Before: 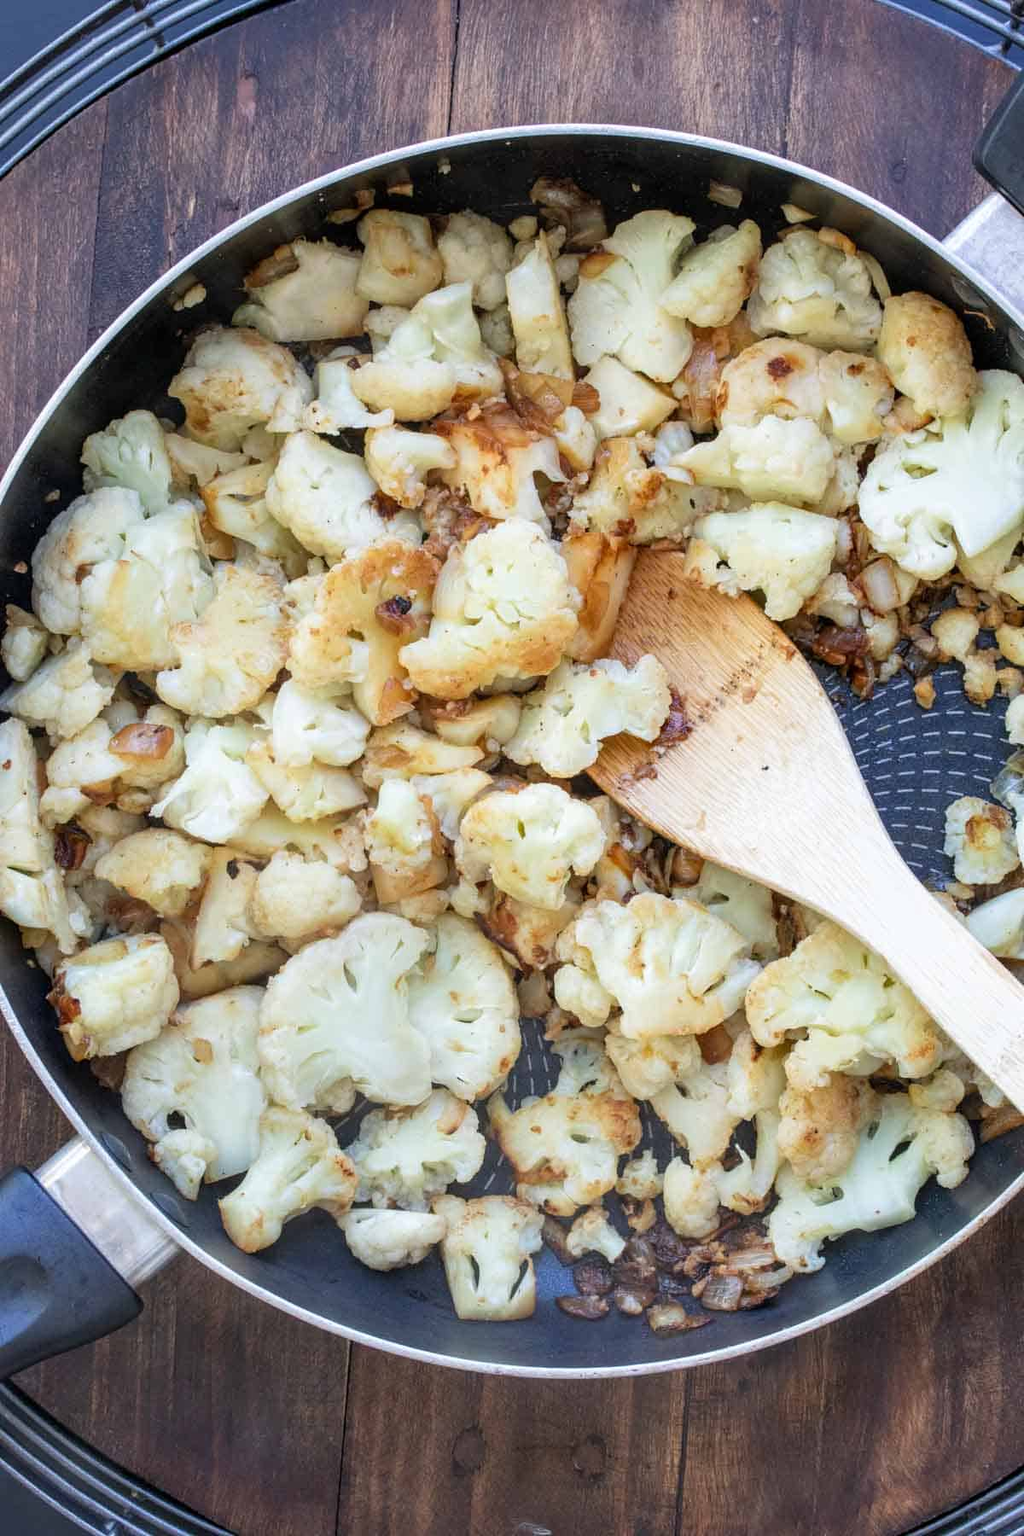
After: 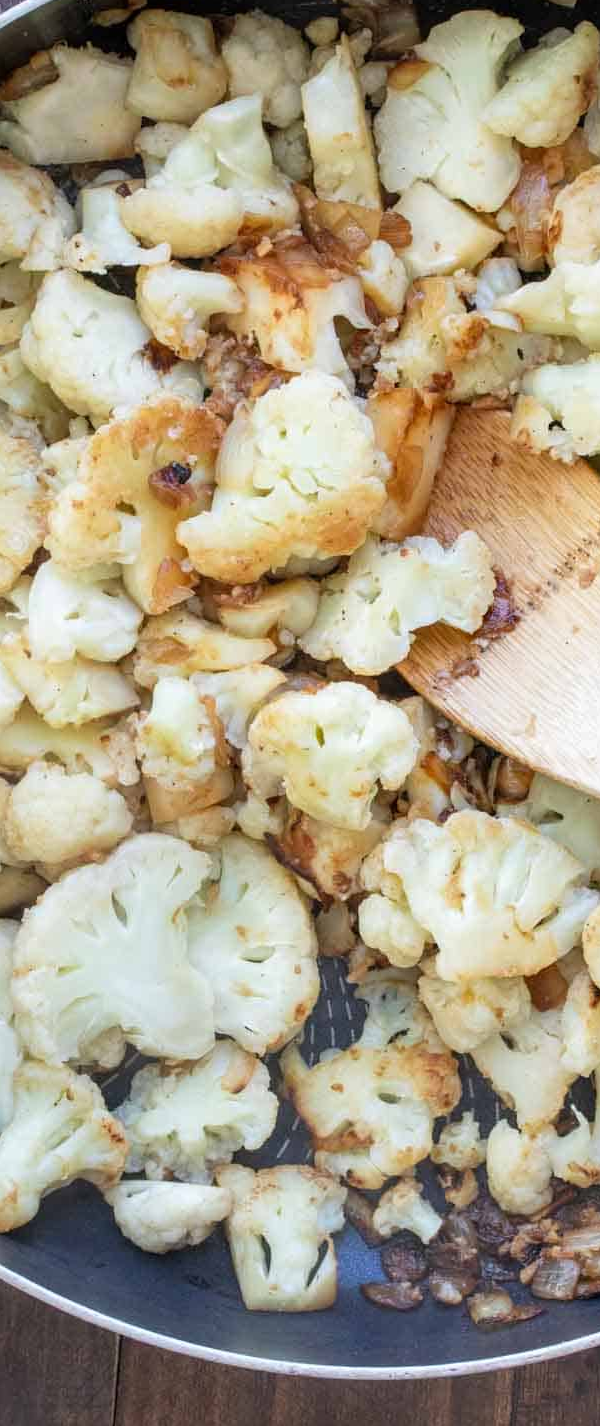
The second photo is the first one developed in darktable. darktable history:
crop and rotate: angle 0.023°, left 24.264%, top 13.115%, right 25.653%, bottom 7.585%
